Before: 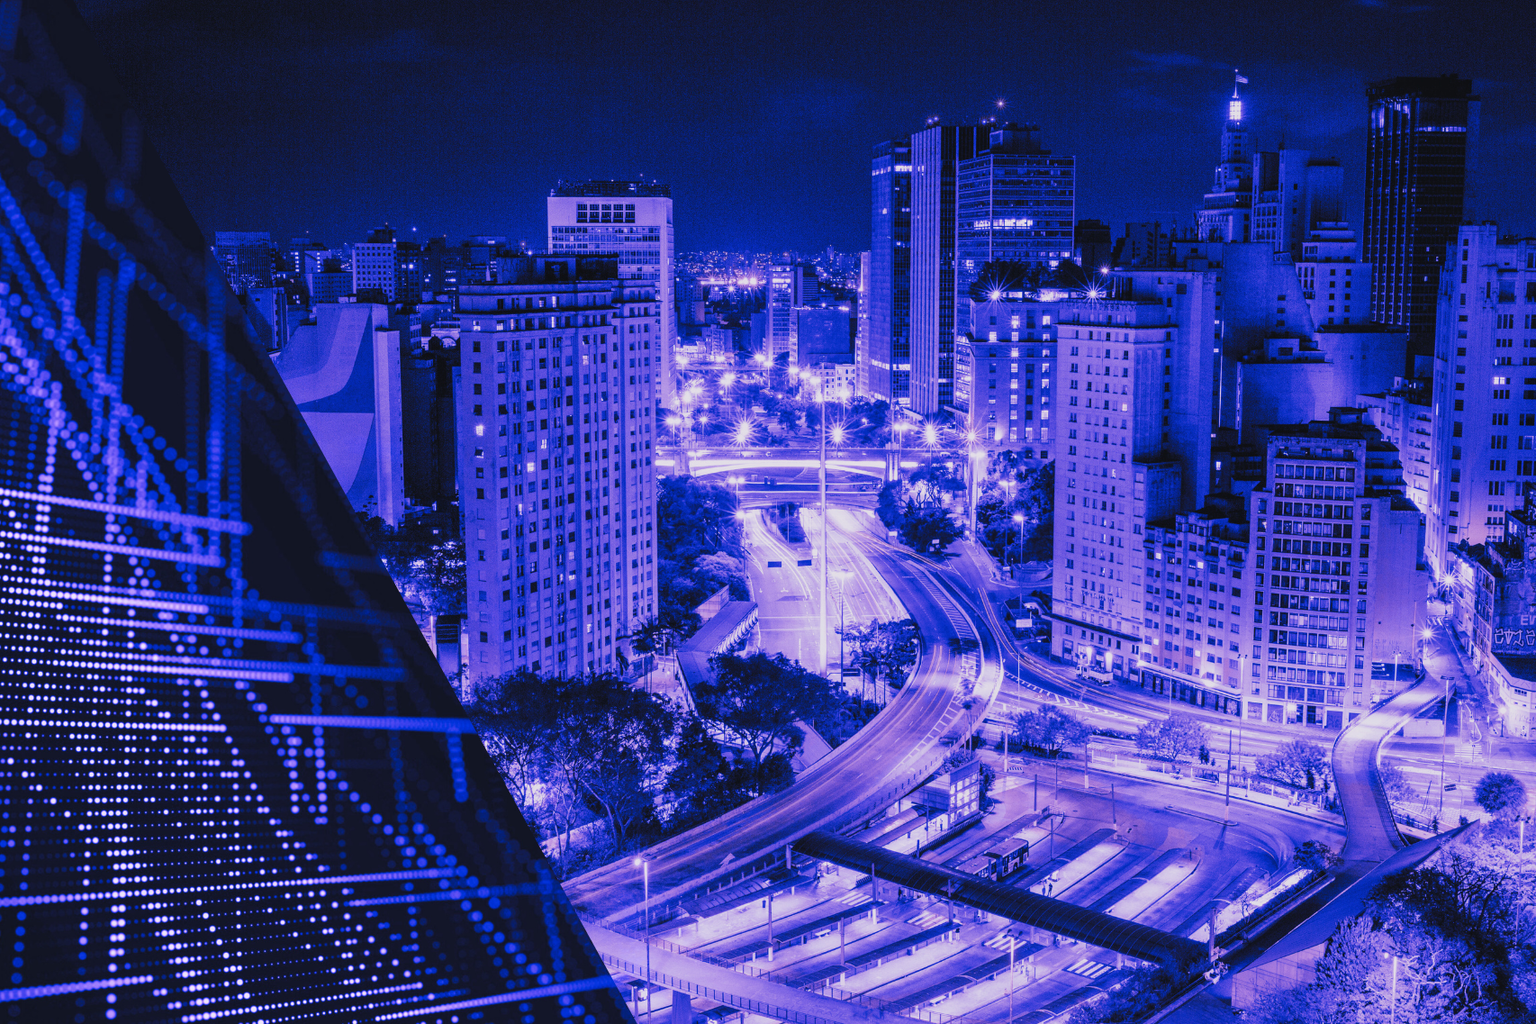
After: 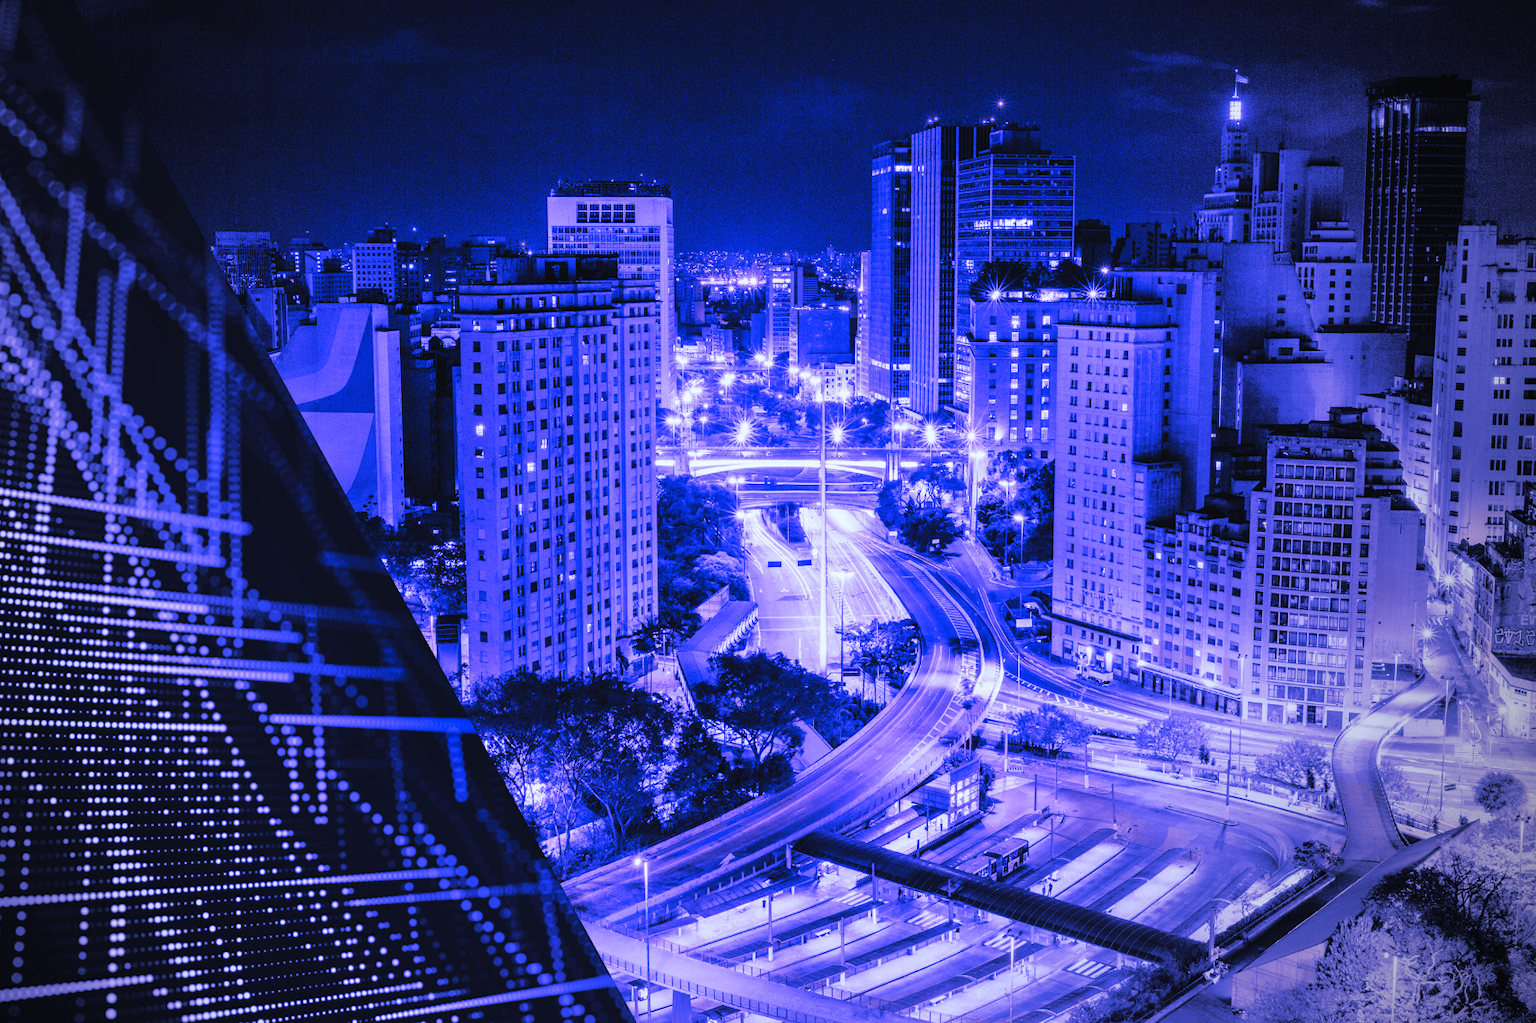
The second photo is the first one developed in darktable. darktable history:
tone equalizer: -8 EV -0.417 EV, -7 EV -0.389 EV, -6 EV -0.333 EV, -5 EV -0.222 EV, -3 EV 0.222 EV, -2 EV 0.333 EV, -1 EV 0.389 EV, +0 EV 0.417 EV, edges refinement/feathering 500, mask exposure compensation -1.57 EV, preserve details no
white balance: red 0.931, blue 1.11
vignetting: fall-off start 72.14%, fall-off radius 108.07%, brightness -0.713, saturation -0.488, center (-0.054, -0.359), width/height ratio 0.729
